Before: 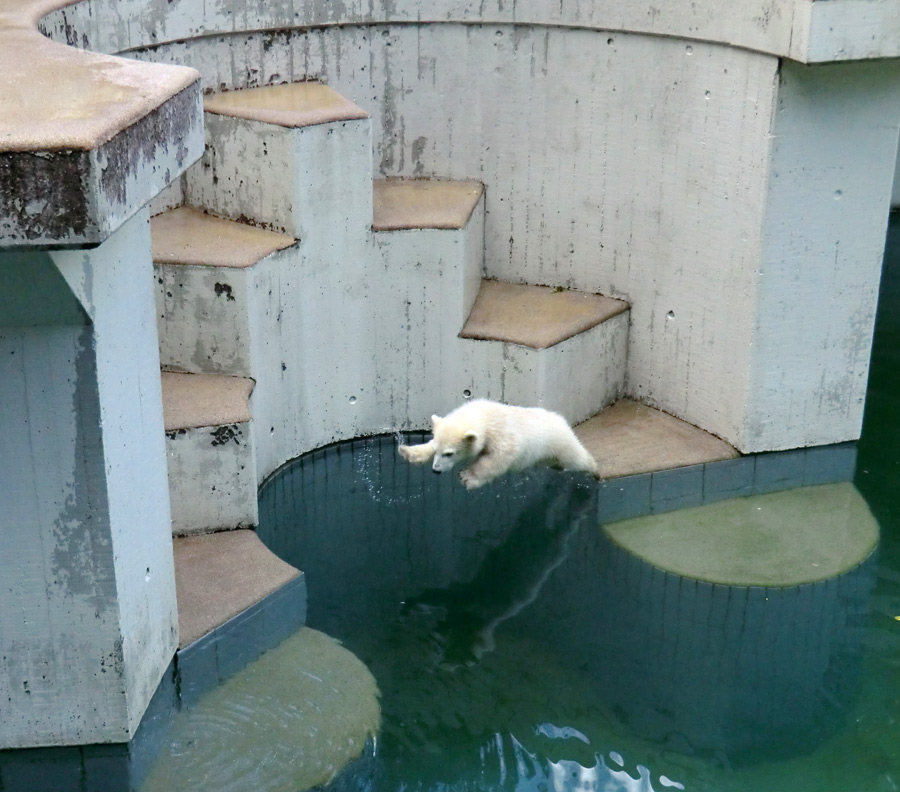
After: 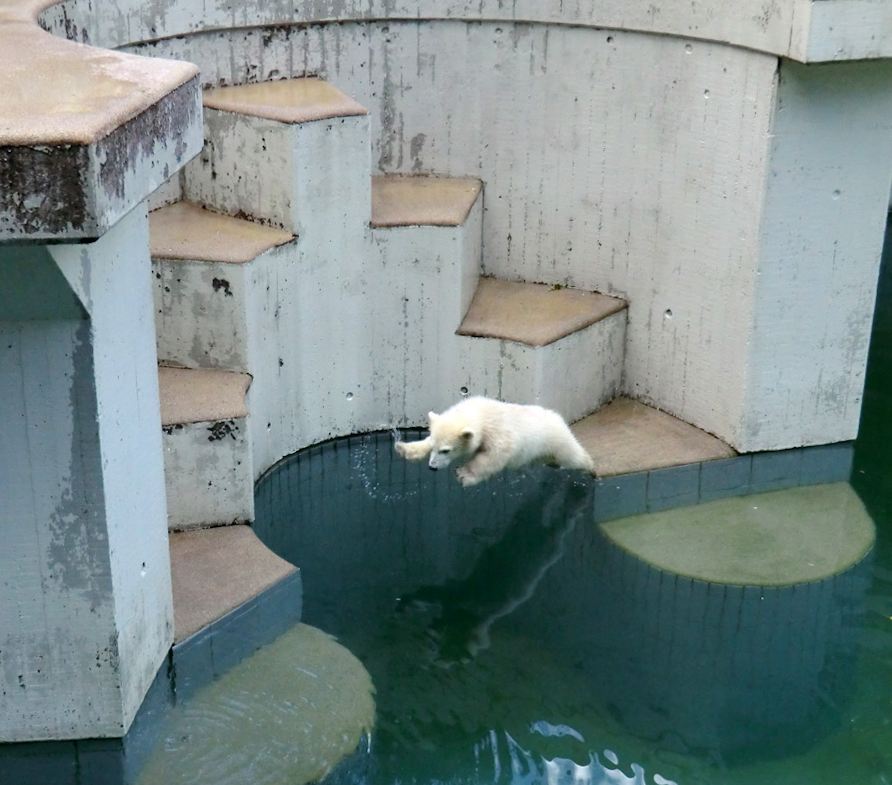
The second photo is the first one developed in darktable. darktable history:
crop and rotate: angle -0.415°
